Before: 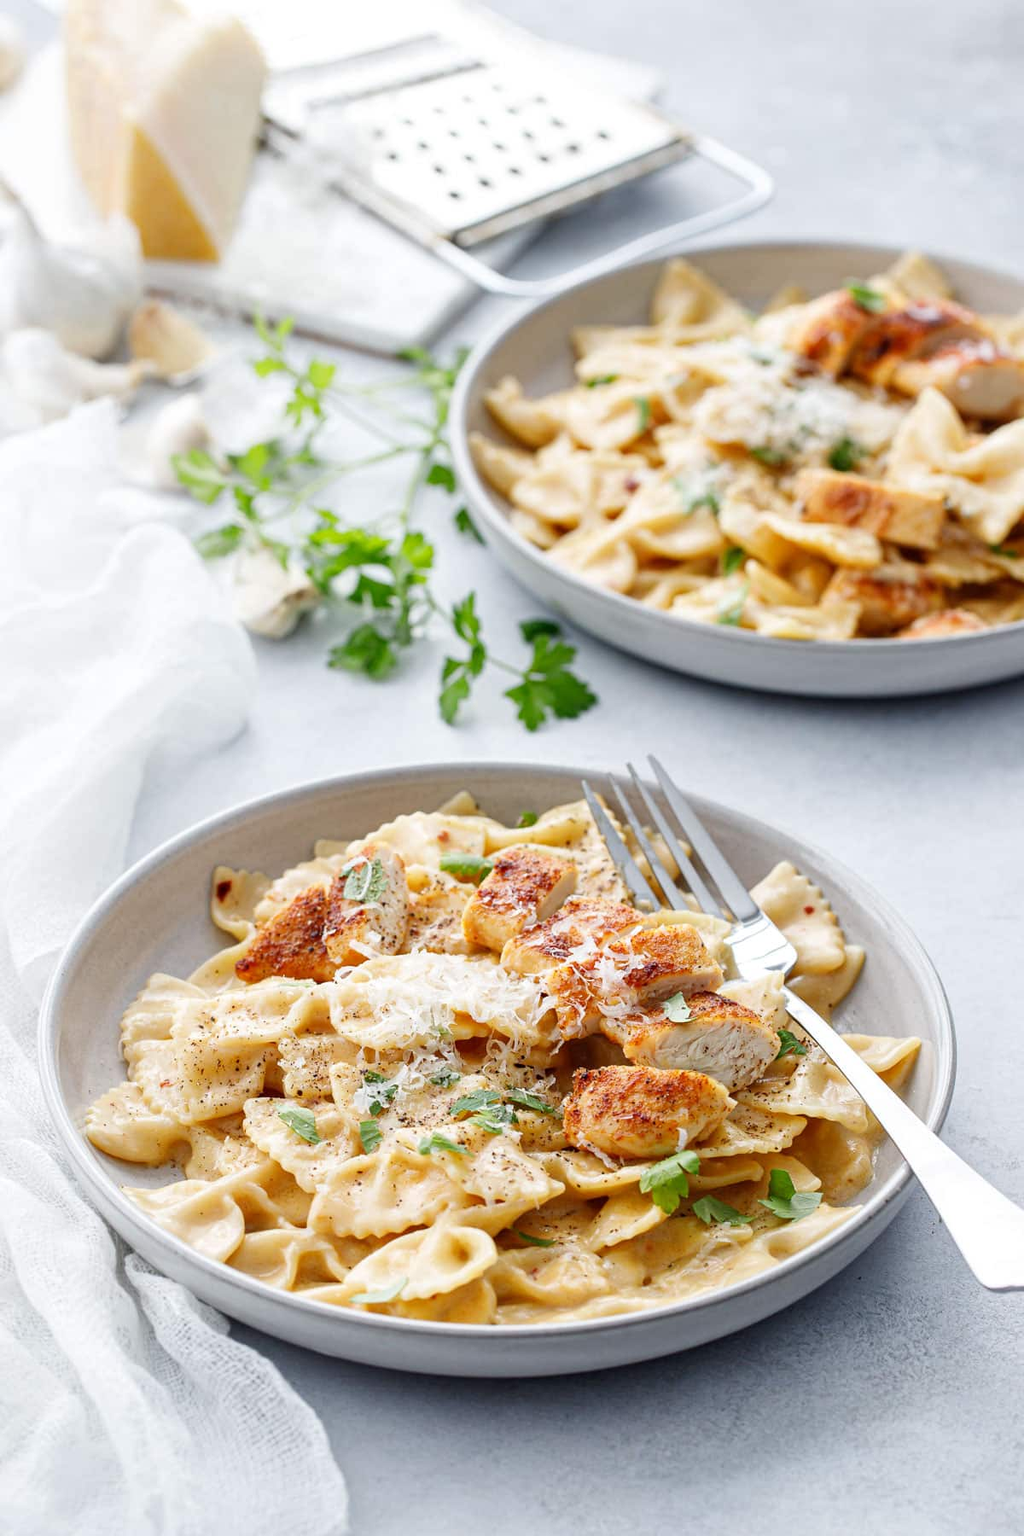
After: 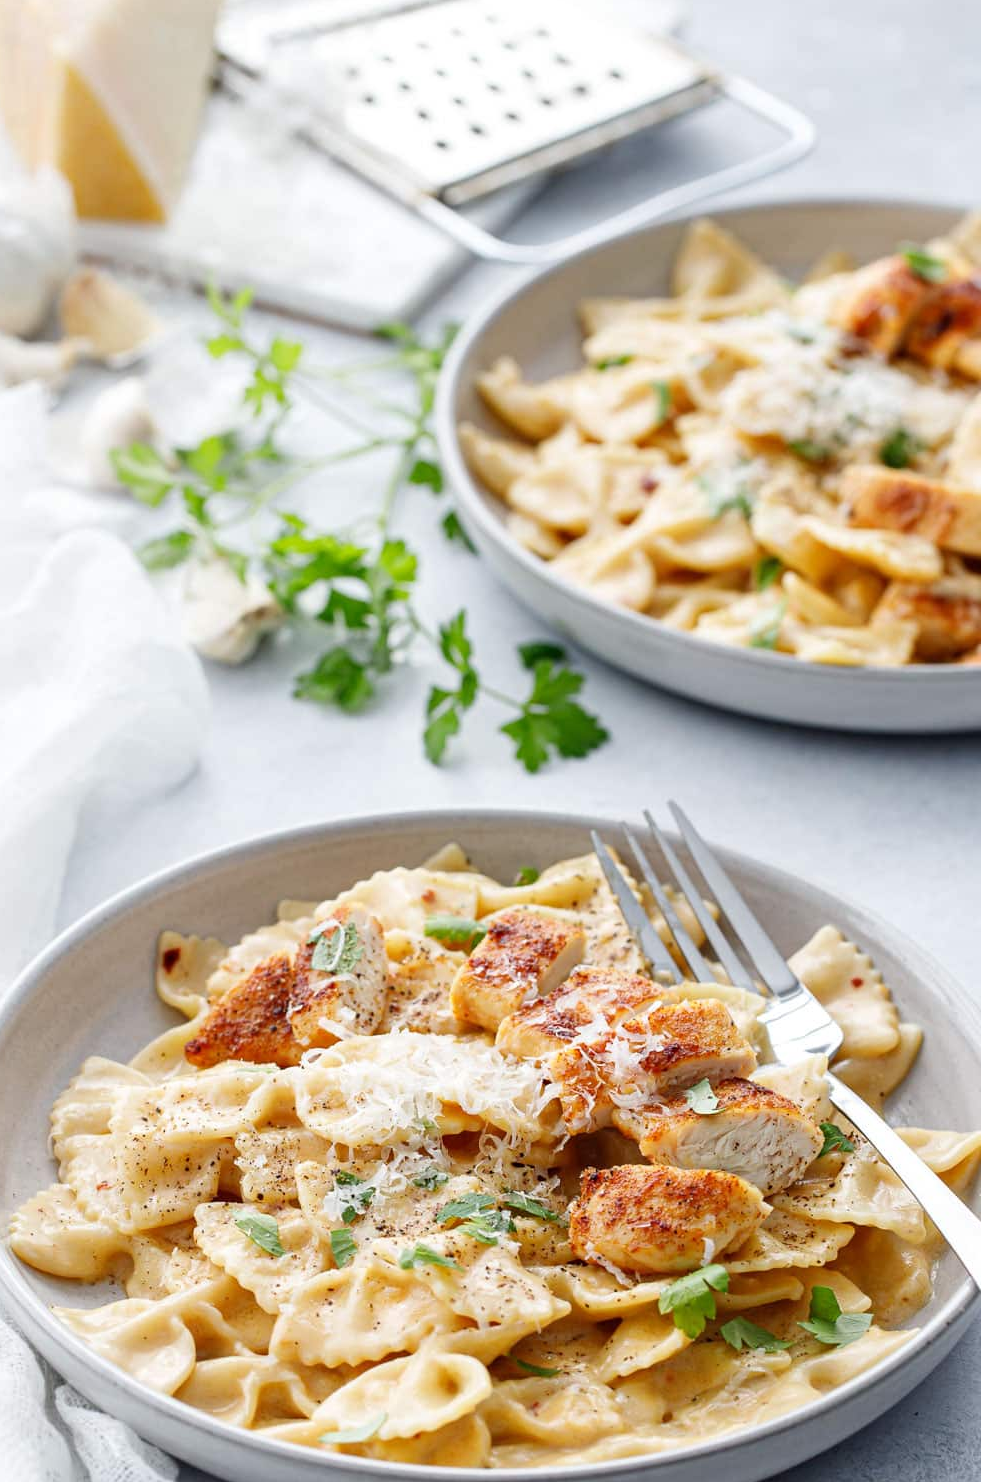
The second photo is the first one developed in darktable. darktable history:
crop and rotate: left 7.643%, top 4.686%, right 10.588%, bottom 12.98%
